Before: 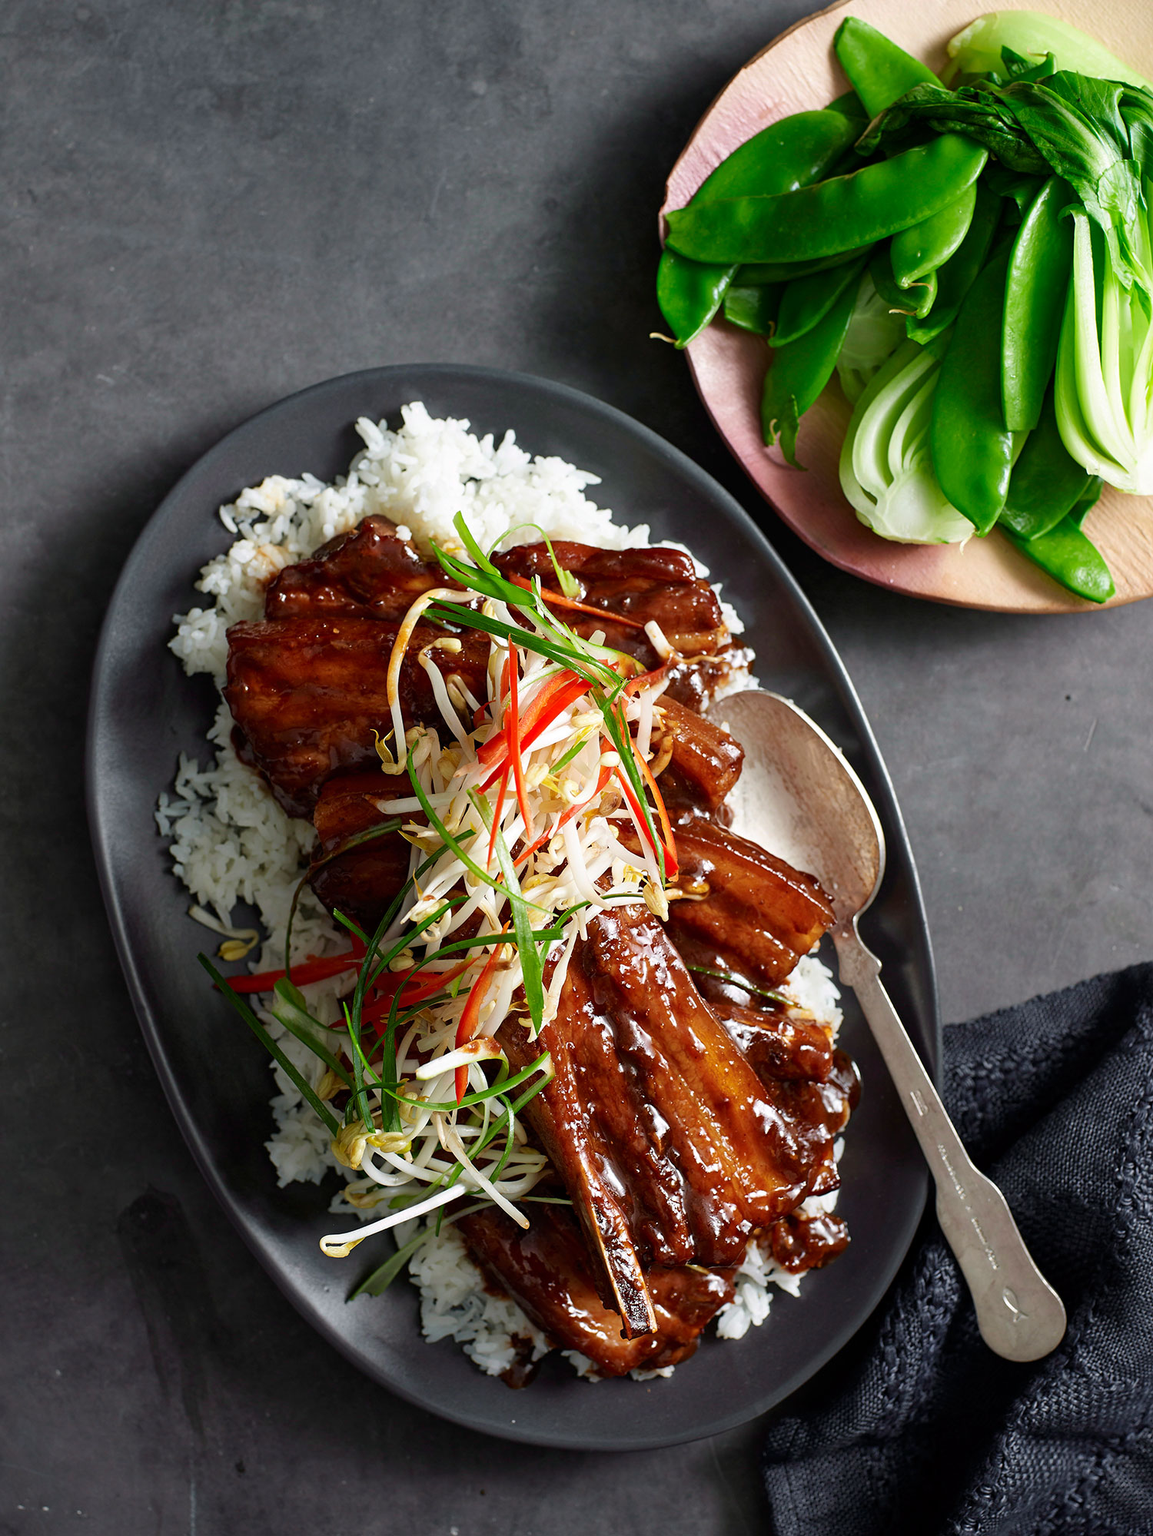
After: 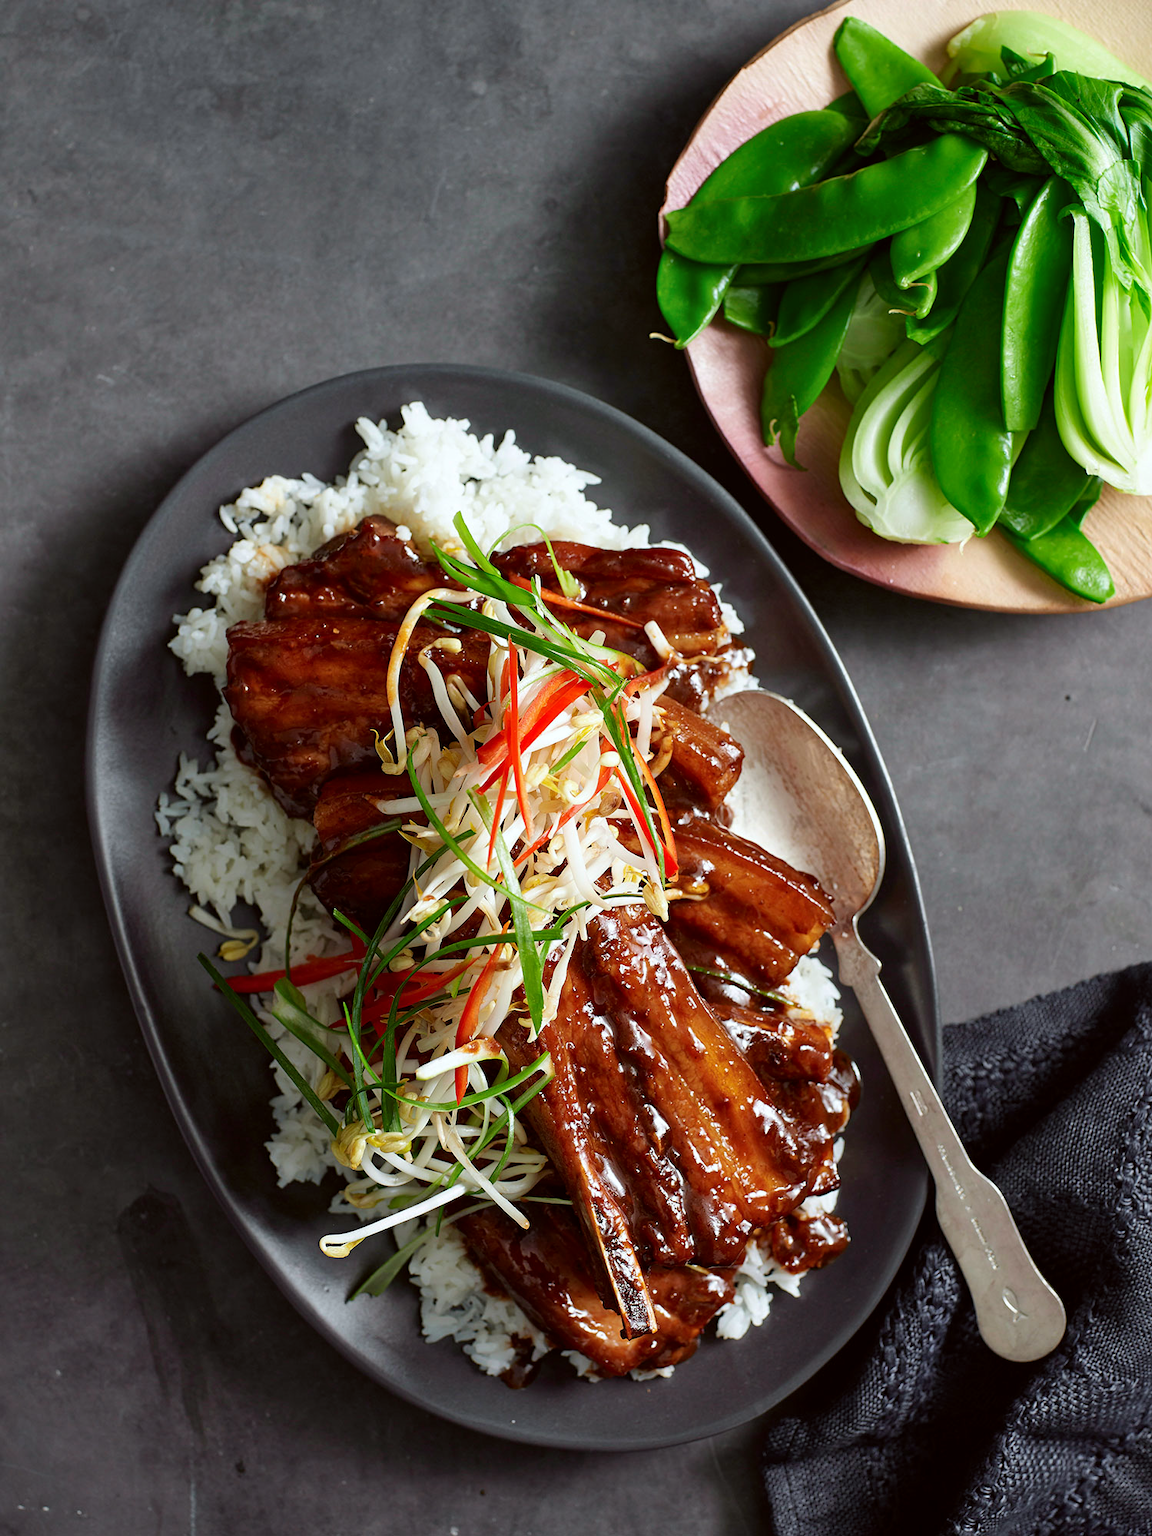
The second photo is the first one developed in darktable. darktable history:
shadows and highlights: radius 125.46, shadows 30.51, highlights -30.51, low approximation 0.01, soften with gaussian
color correction: highlights a* -2.73, highlights b* -2.09, shadows a* 2.41, shadows b* 2.73
